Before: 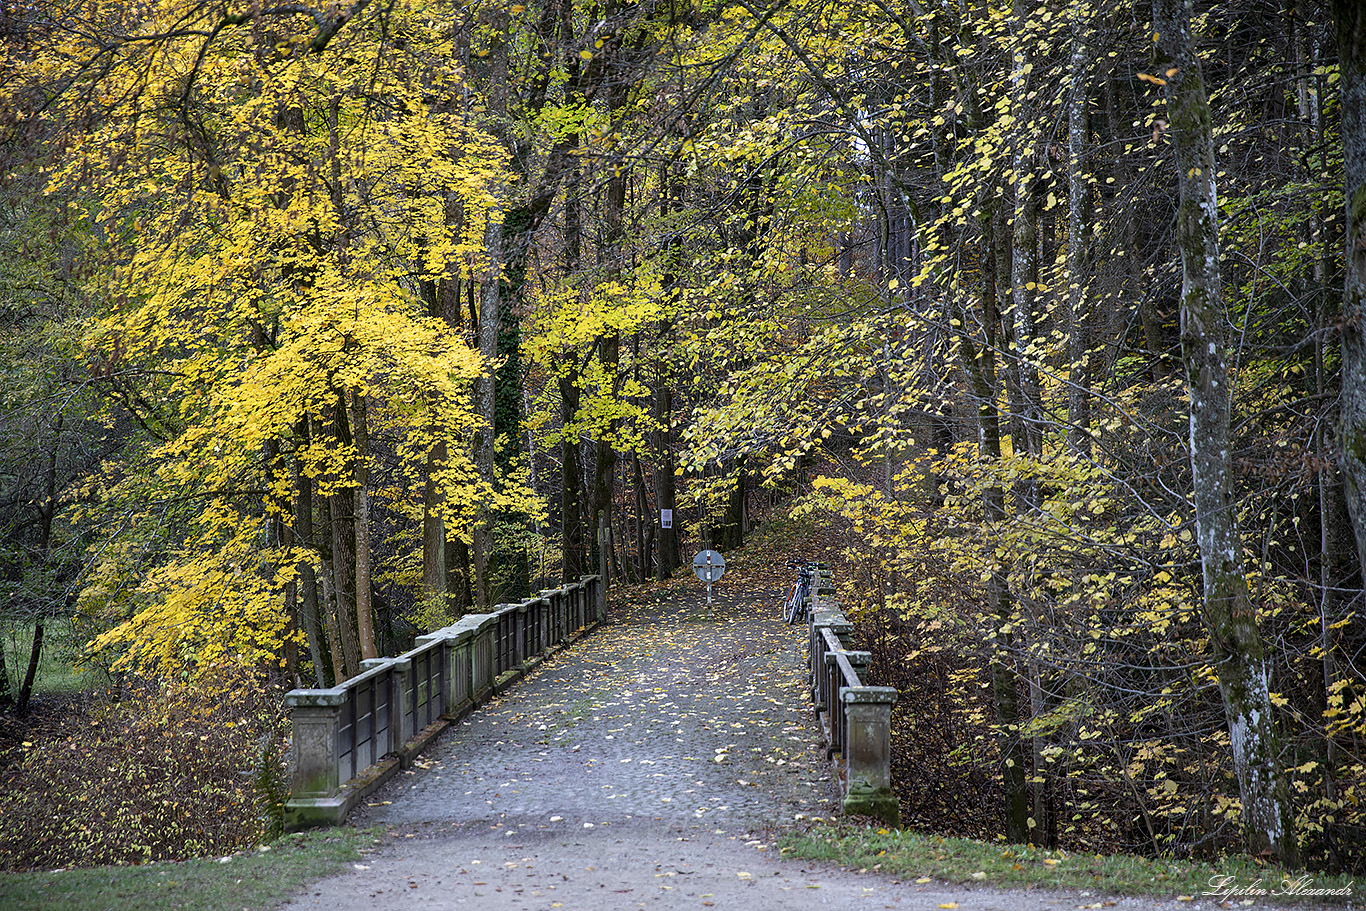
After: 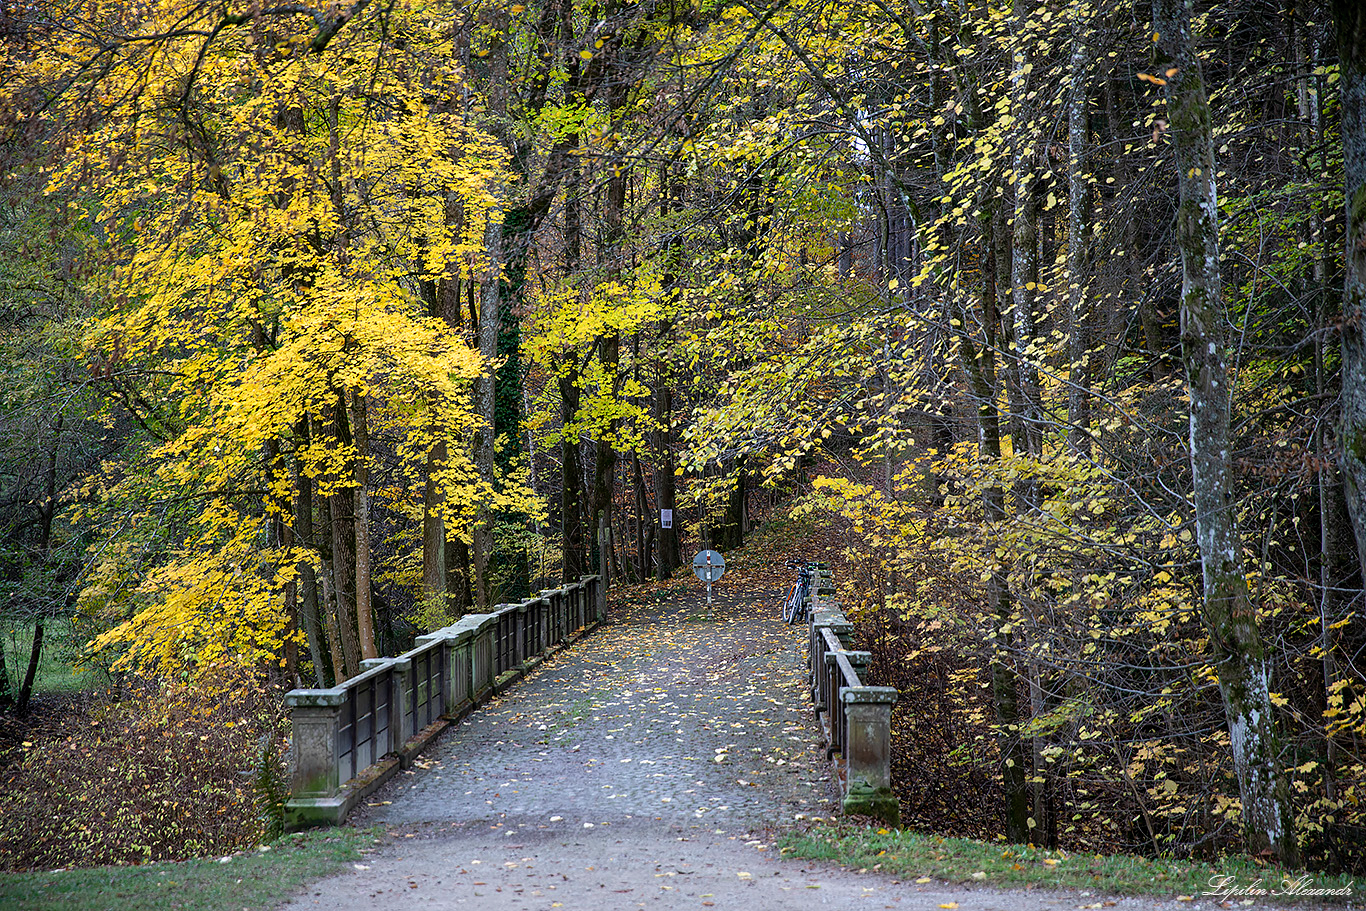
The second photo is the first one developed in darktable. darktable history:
tone curve: curves: ch0 [(0, 0) (0.003, 0.013) (0.011, 0.017) (0.025, 0.028) (0.044, 0.049) (0.069, 0.07) (0.1, 0.103) (0.136, 0.143) (0.177, 0.186) (0.224, 0.232) (0.277, 0.282) (0.335, 0.333) (0.399, 0.405) (0.468, 0.477) (0.543, 0.54) (0.623, 0.627) (0.709, 0.709) (0.801, 0.798) (0.898, 0.902) (1, 1)], color space Lab, independent channels, preserve colors none
